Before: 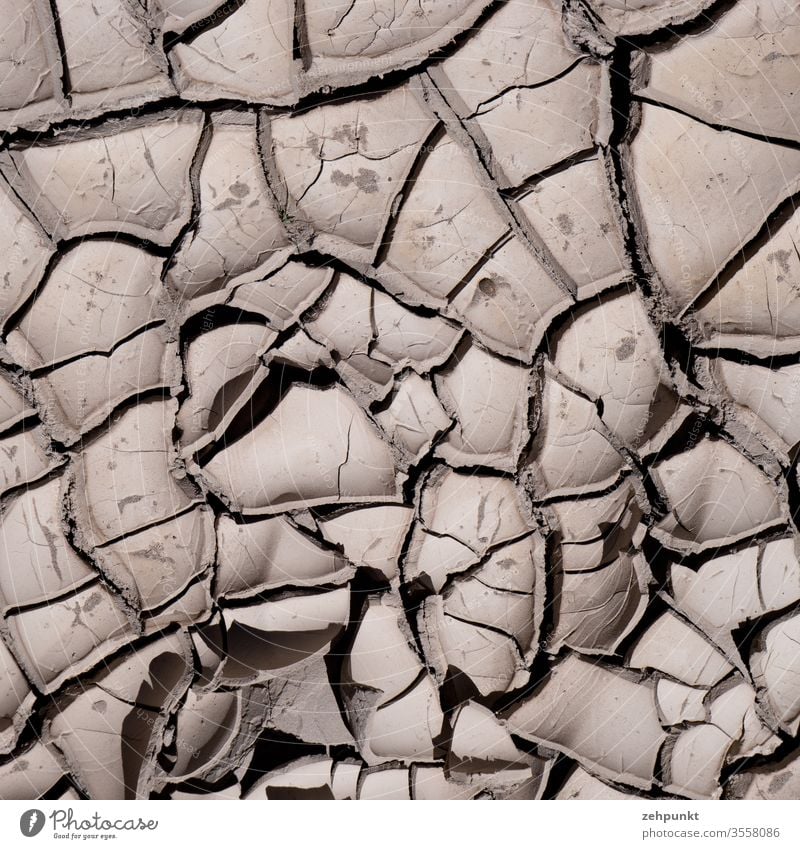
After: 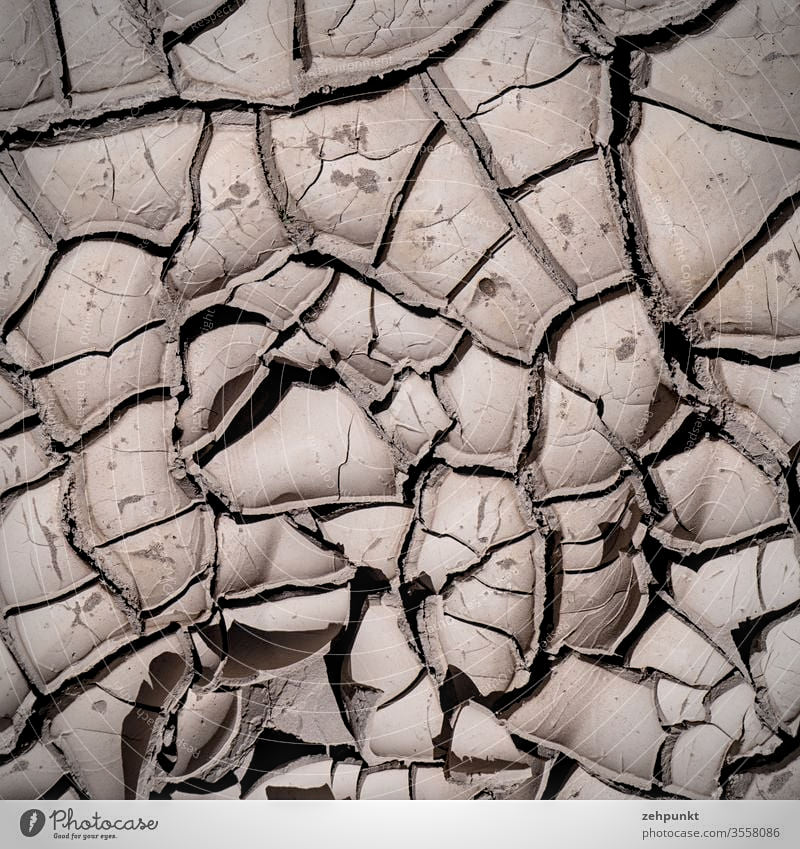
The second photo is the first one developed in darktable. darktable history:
vignetting: on, module defaults
sharpen: amount 0.2
local contrast: detail 130%
levels: white 99.91%, levels [0.018, 0.493, 1]
